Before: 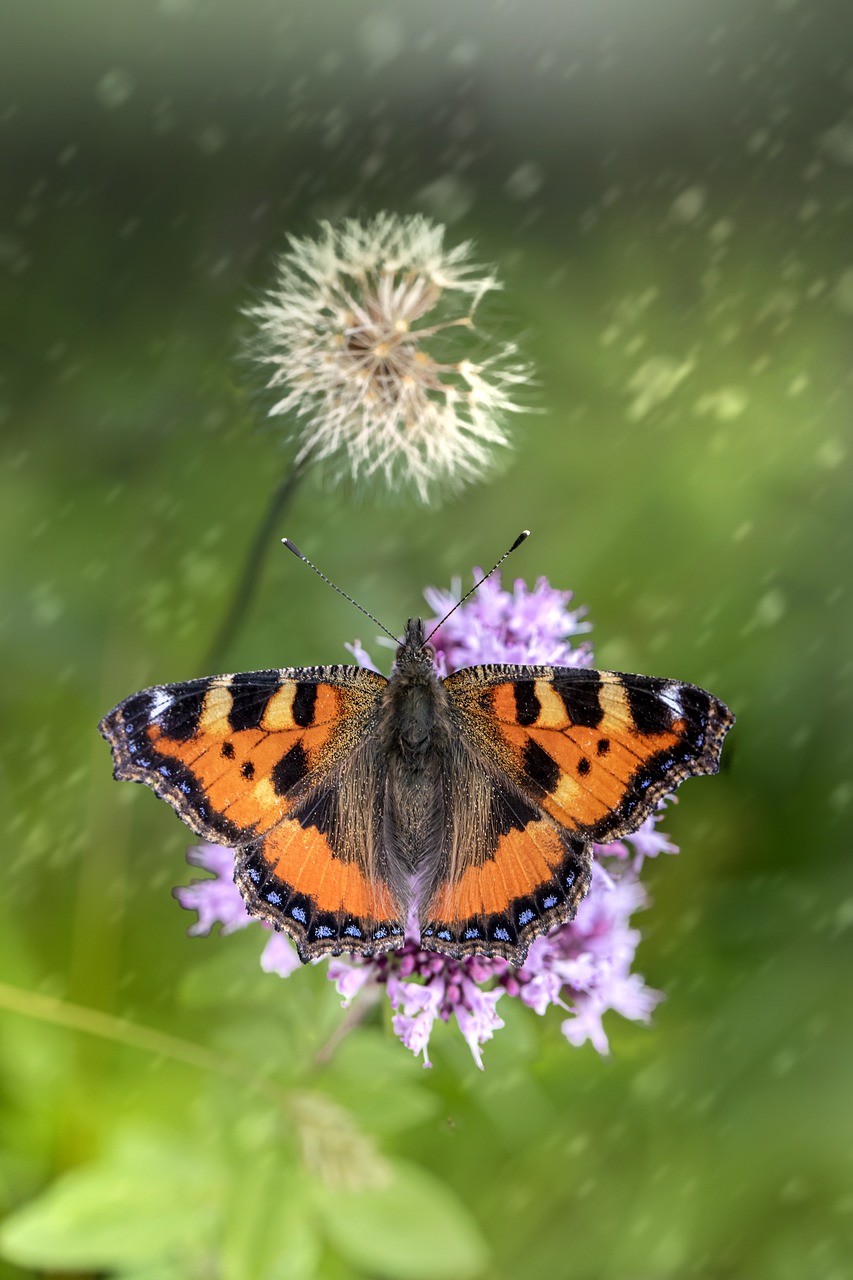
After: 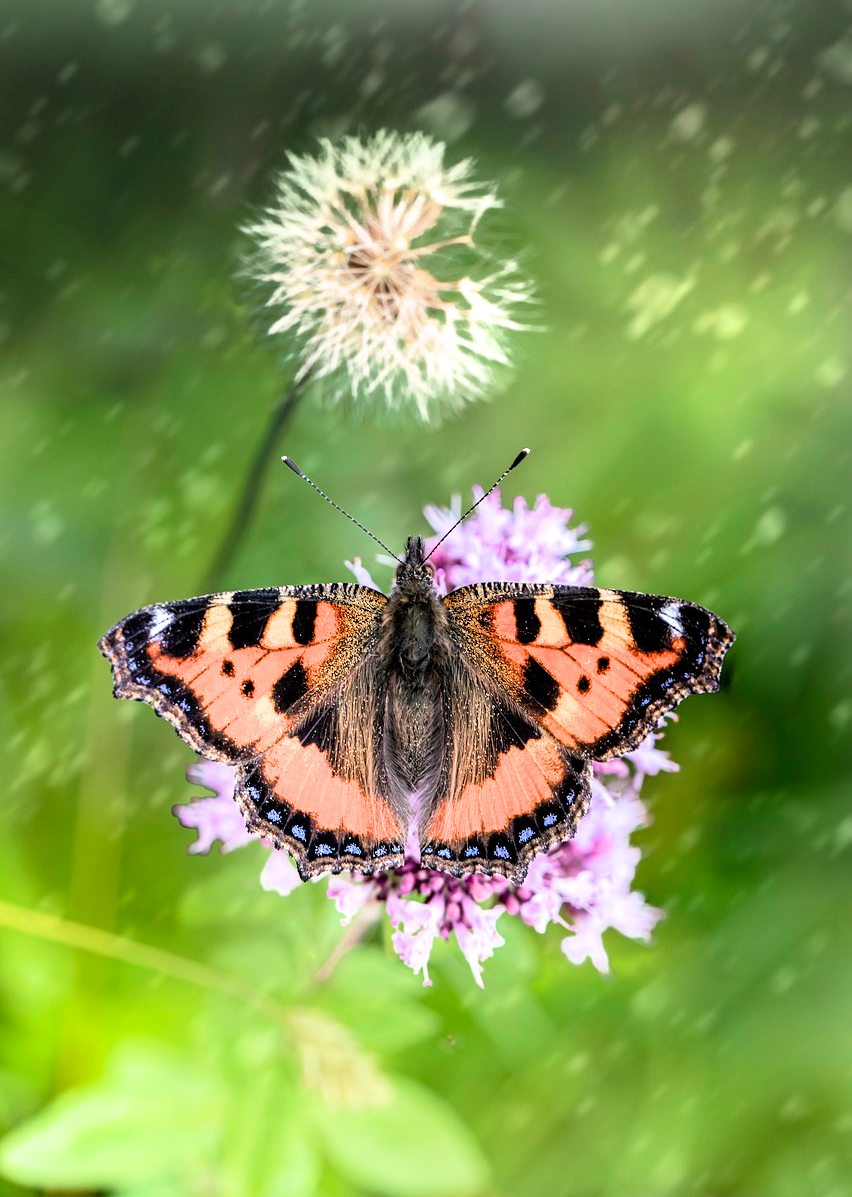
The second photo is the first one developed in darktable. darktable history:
filmic rgb: black relative exposure -8.08 EV, white relative exposure 3.01 EV, threshold 3.04 EV, hardness 5.4, contrast 1.237, enable highlight reconstruction true
exposure: exposure 0.667 EV, compensate highlight preservation false
crop and rotate: top 6.477%
